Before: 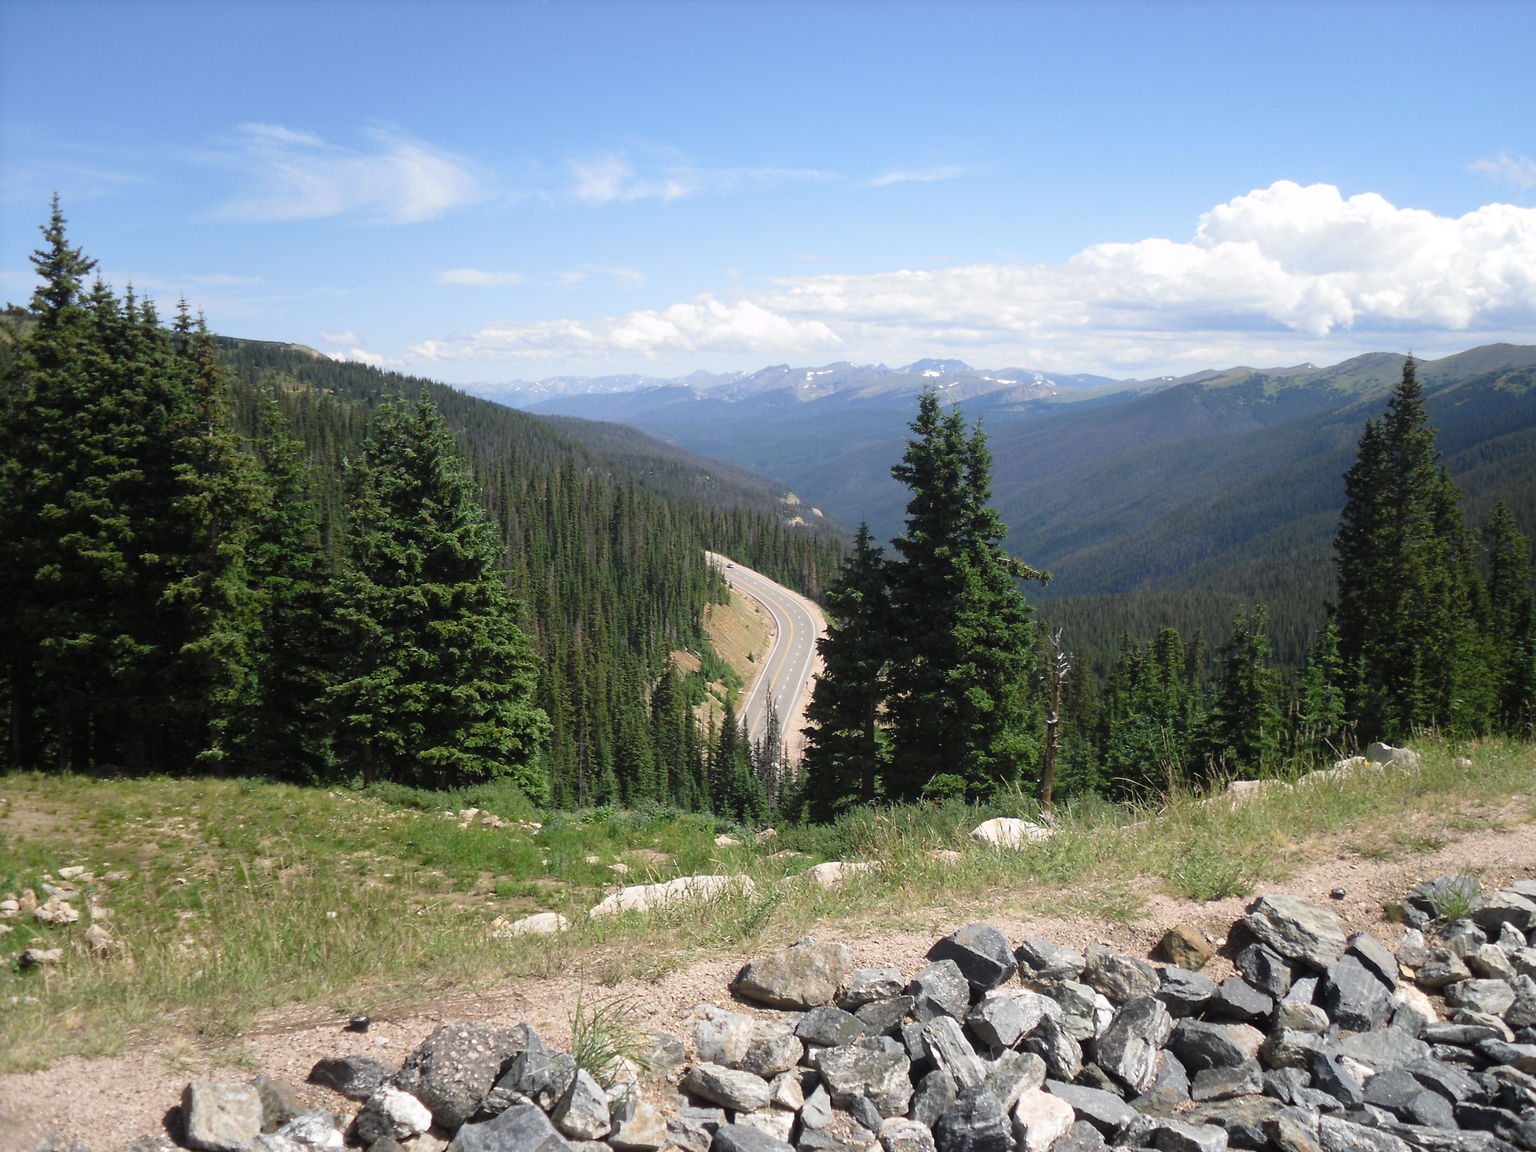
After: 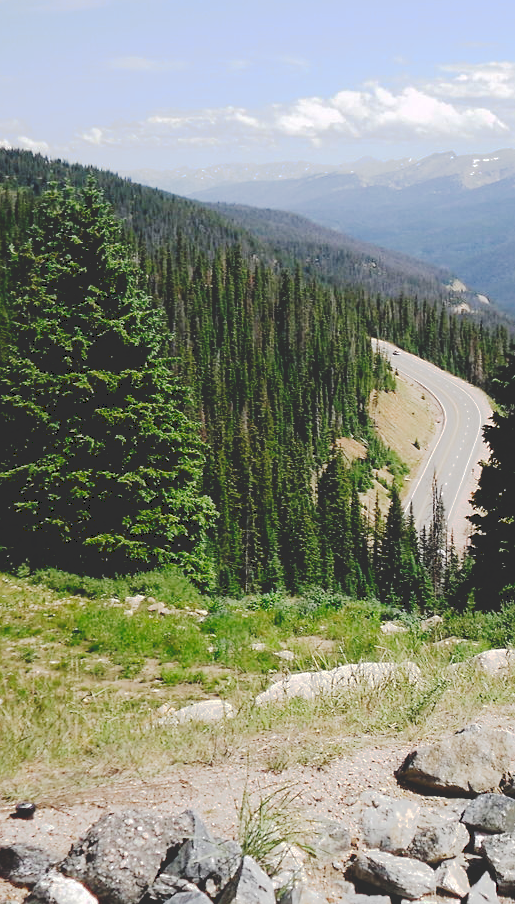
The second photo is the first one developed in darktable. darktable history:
tone curve: curves: ch0 [(0, 0) (0.003, 0.185) (0.011, 0.185) (0.025, 0.187) (0.044, 0.185) (0.069, 0.185) (0.1, 0.18) (0.136, 0.18) (0.177, 0.179) (0.224, 0.202) (0.277, 0.252) (0.335, 0.343) (0.399, 0.452) (0.468, 0.553) (0.543, 0.643) (0.623, 0.717) (0.709, 0.778) (0.801, 0.82) (0.898, 0.856) (1, 1)], preserve colors none
crop and rotate: left 21.77%, top 18.528%, right 44.676%, bottom 2.997%
sharpen: amount 0.2
